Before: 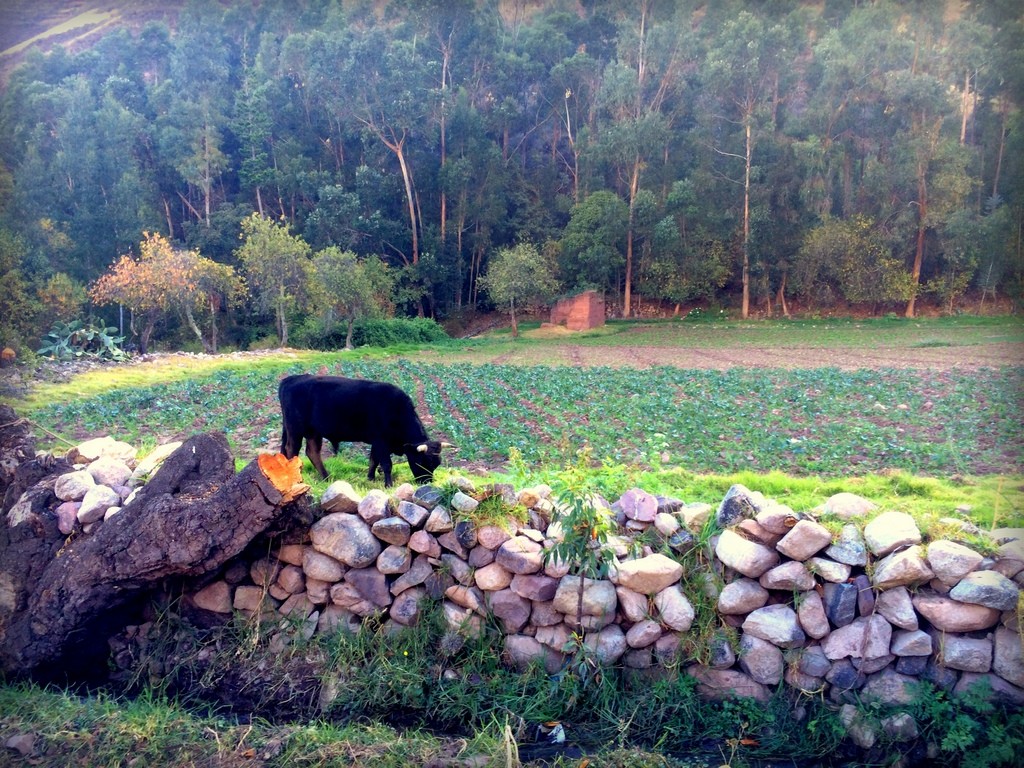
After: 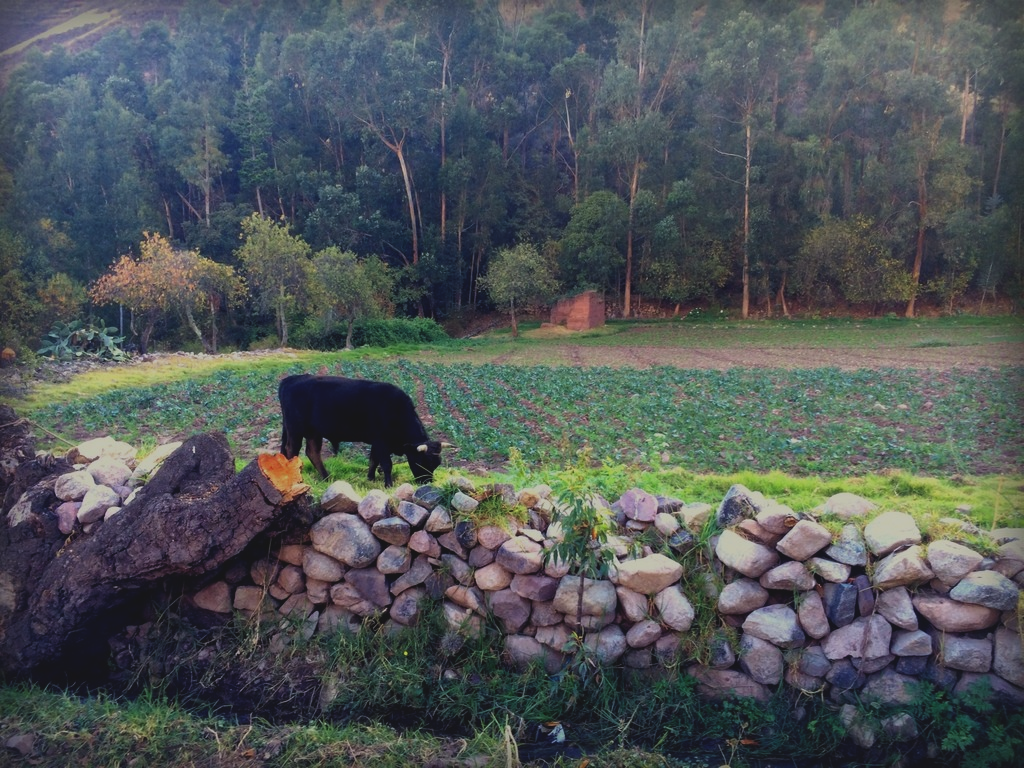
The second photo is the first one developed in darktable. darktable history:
contrast brightness saturation: contrast 0.1, brightness 0.02, saturation 0.02
exposure: black level correction -0.016, exposure -1.018 EV, compensate highlight preservation false
